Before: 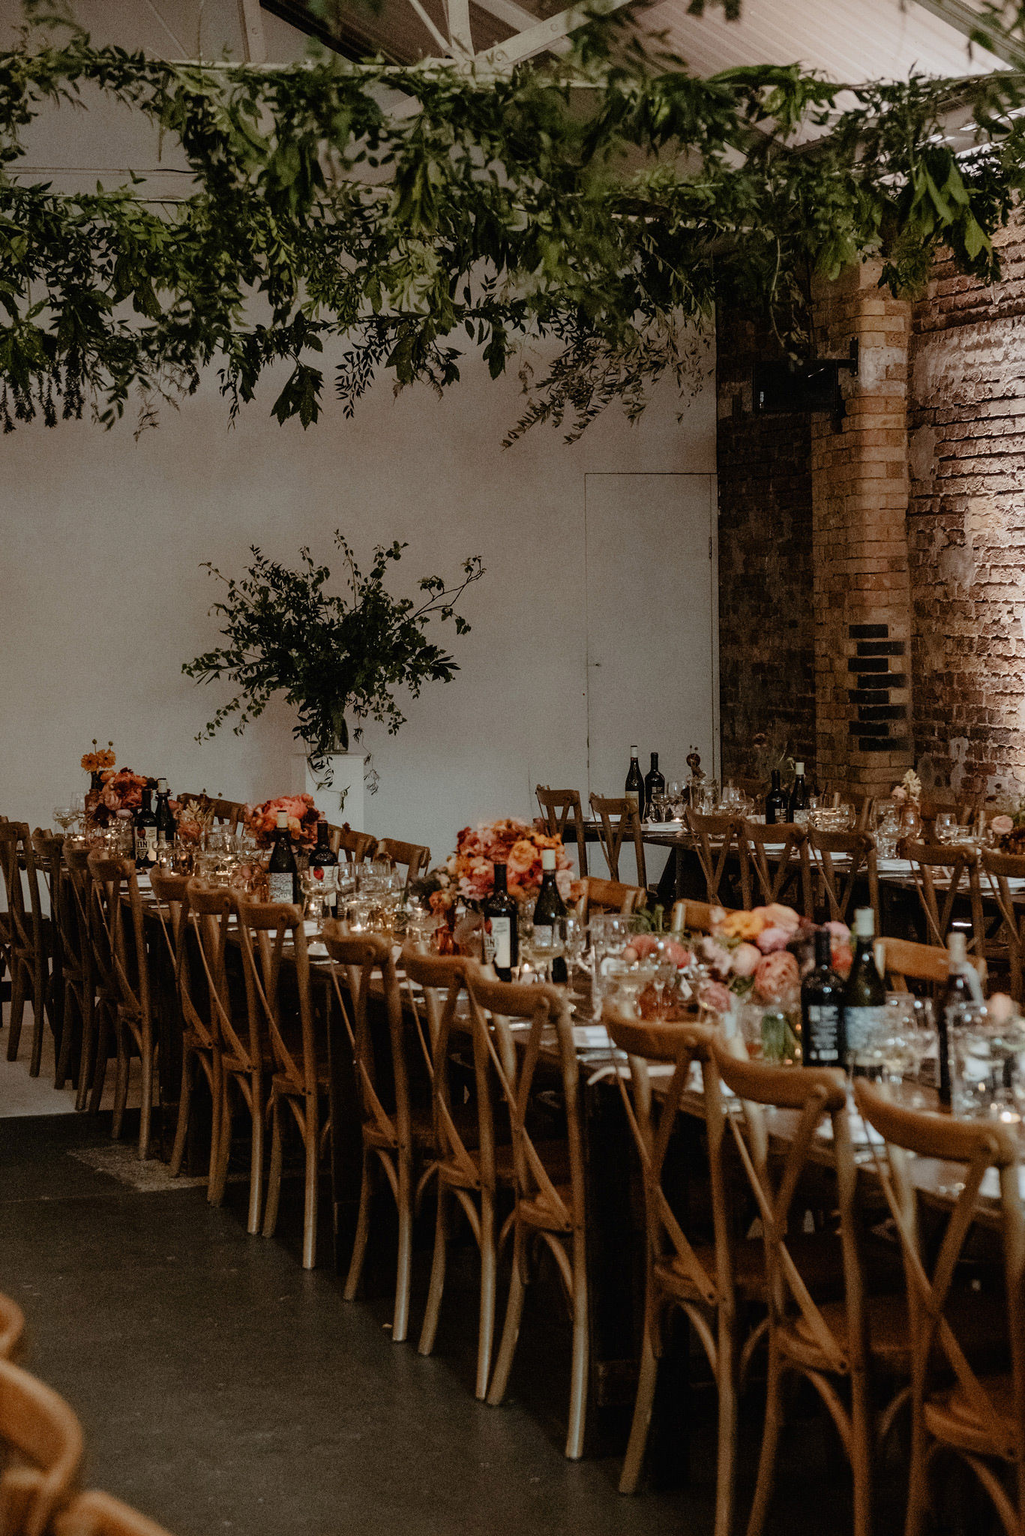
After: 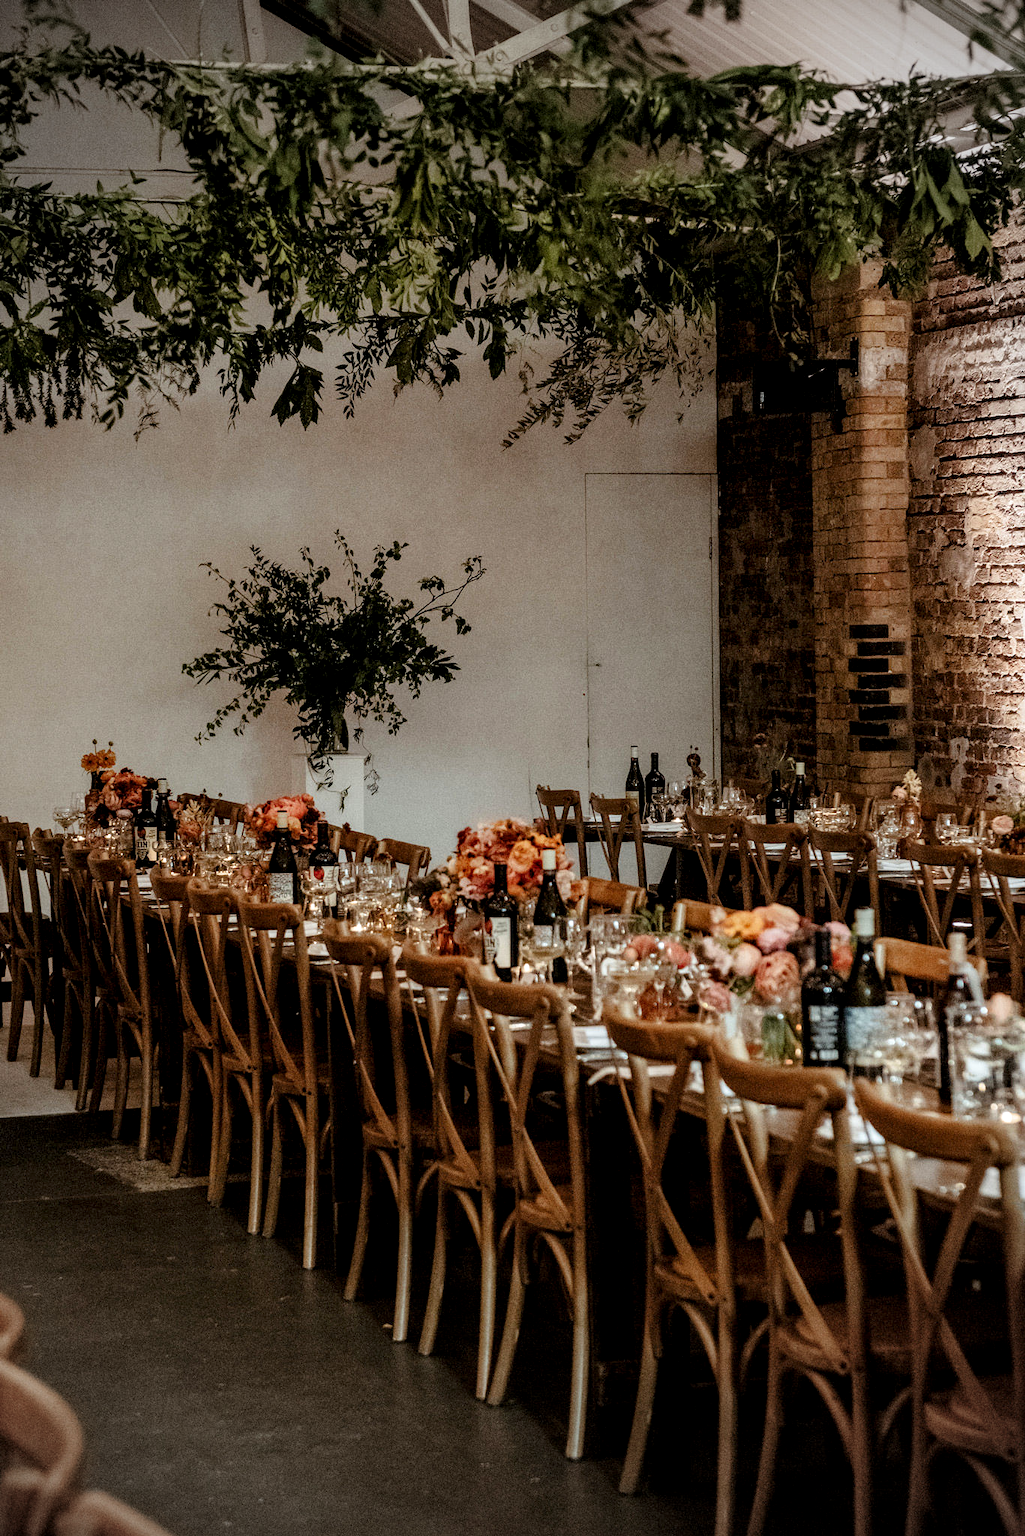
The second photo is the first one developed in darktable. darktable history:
vignetting: fall-off start 71.74%
base curve: curves: ch0 [(0, 0) (0.688, 0.865) (1, 1)], preserve colors none
local contrast: highlights 25%, shadows 75%, midtone range 0.75
